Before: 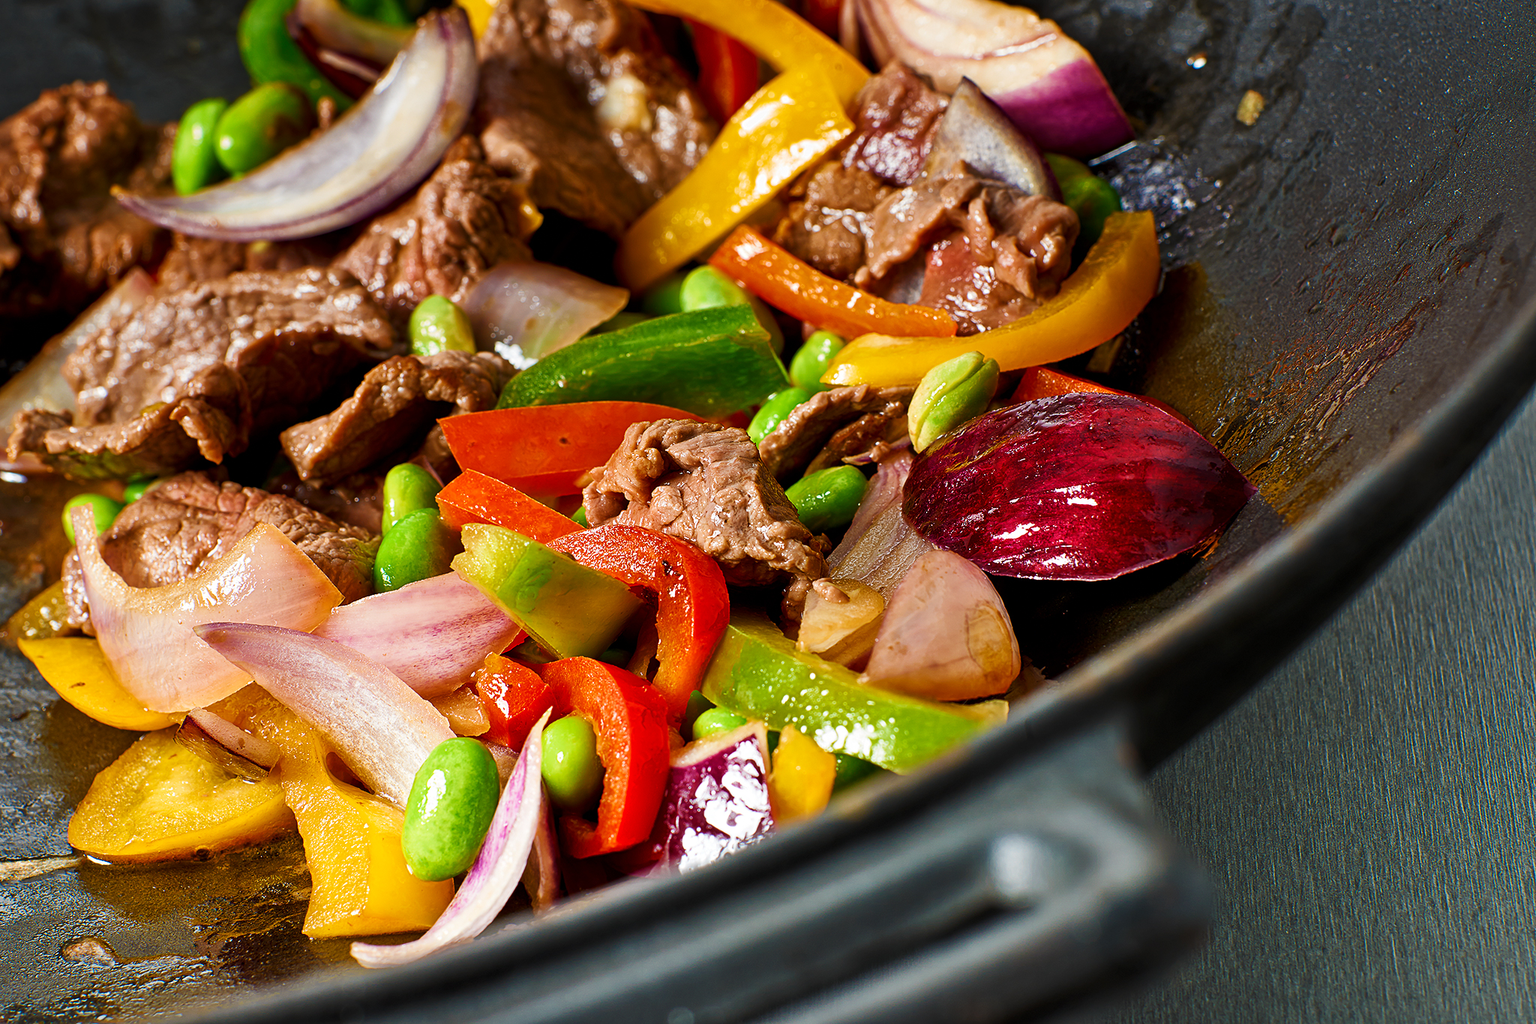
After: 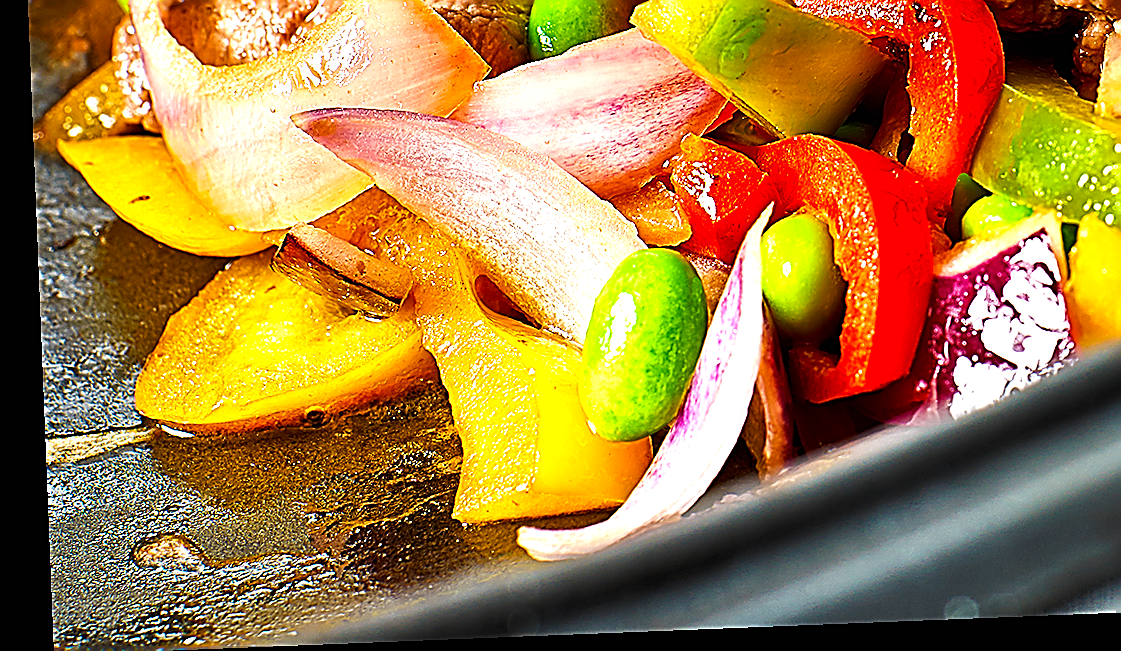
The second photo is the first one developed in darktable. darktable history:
crop and rotate: top 54.778%, right 46.61%, bottom 0.159%
sharpen: amount 1.861
rotate and perspective: rotation -2.29°, automatic cropping off
color balance: contrast 6.48%, output saturation 113.3%
exposure: black level correction 0, exposure 0.6 EV, compensate exposure bias true, compensate highlight preservation false
